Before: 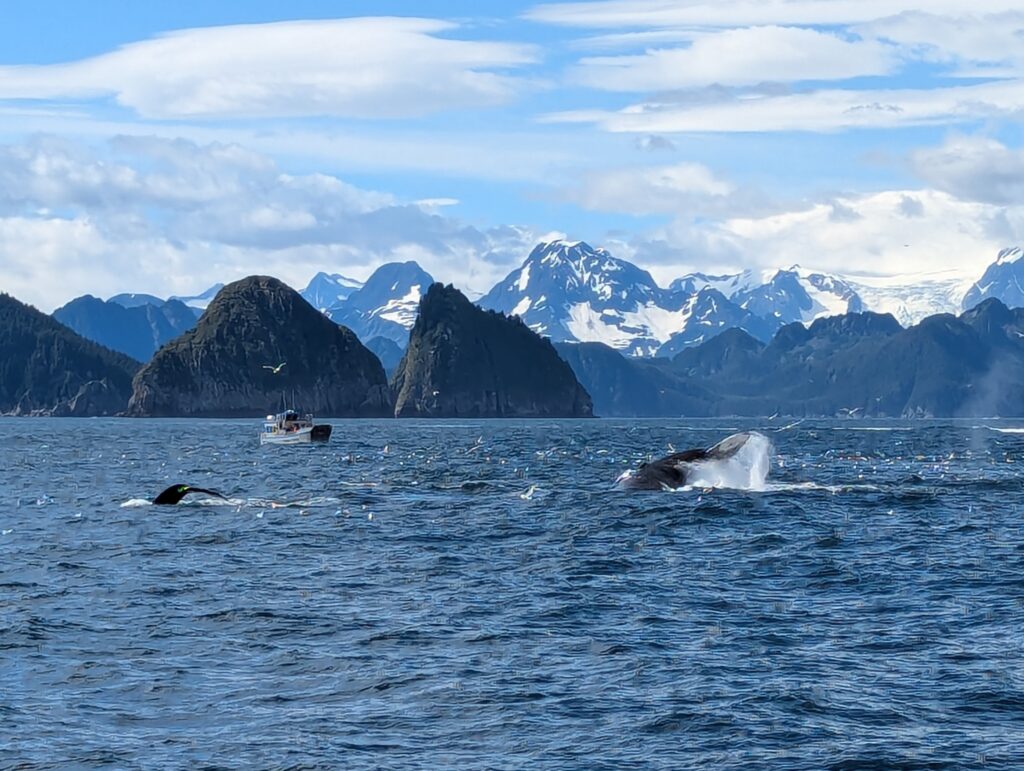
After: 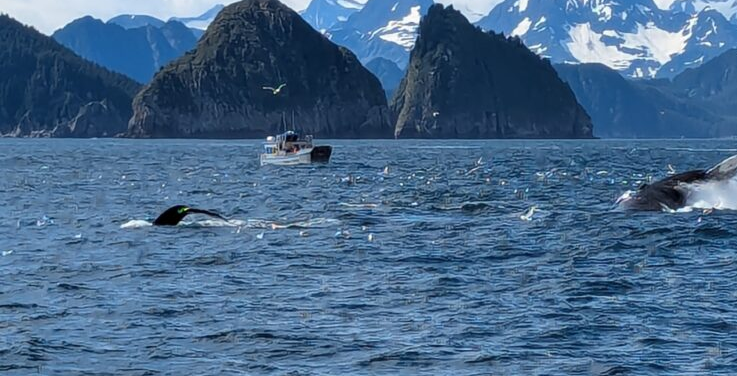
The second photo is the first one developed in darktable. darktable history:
crop: top 36.217%, right 28.027%, bottom 14.967%
